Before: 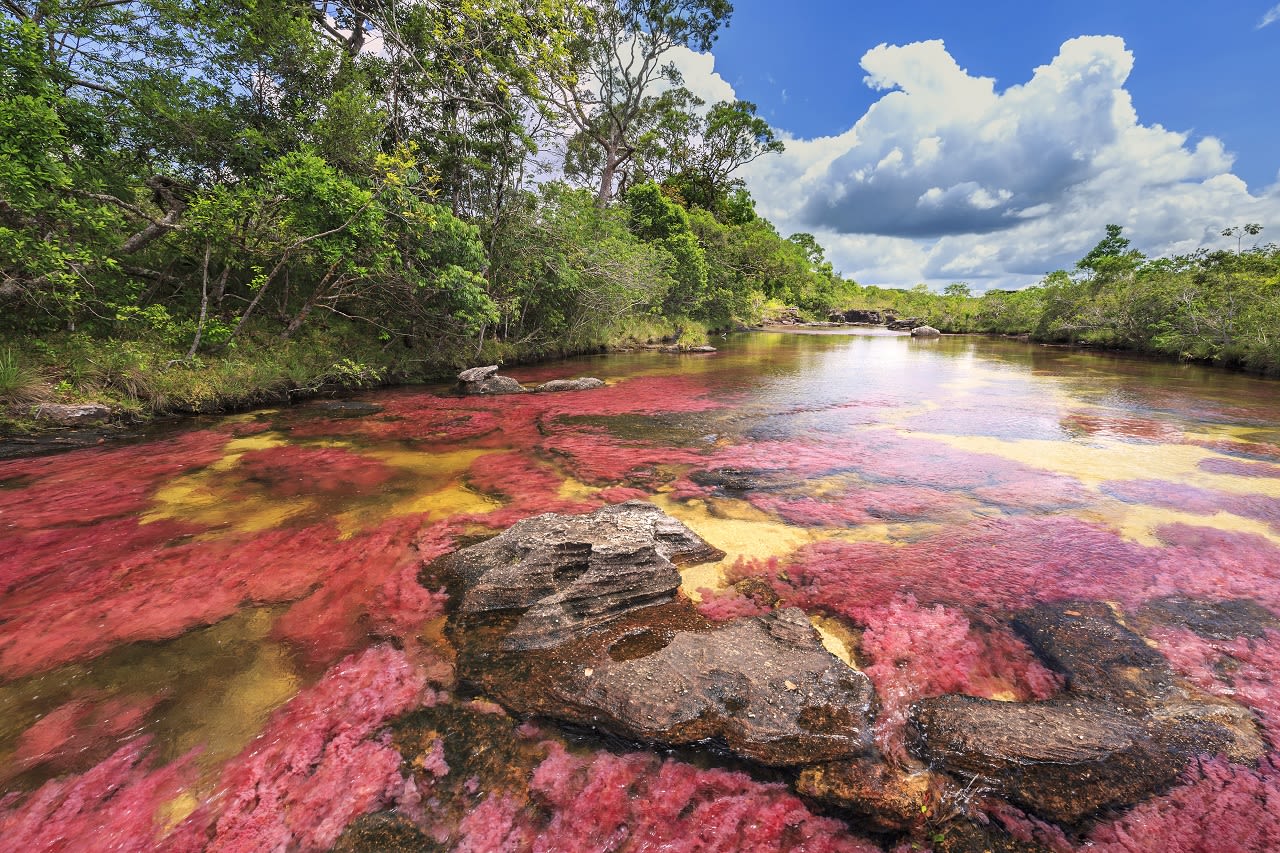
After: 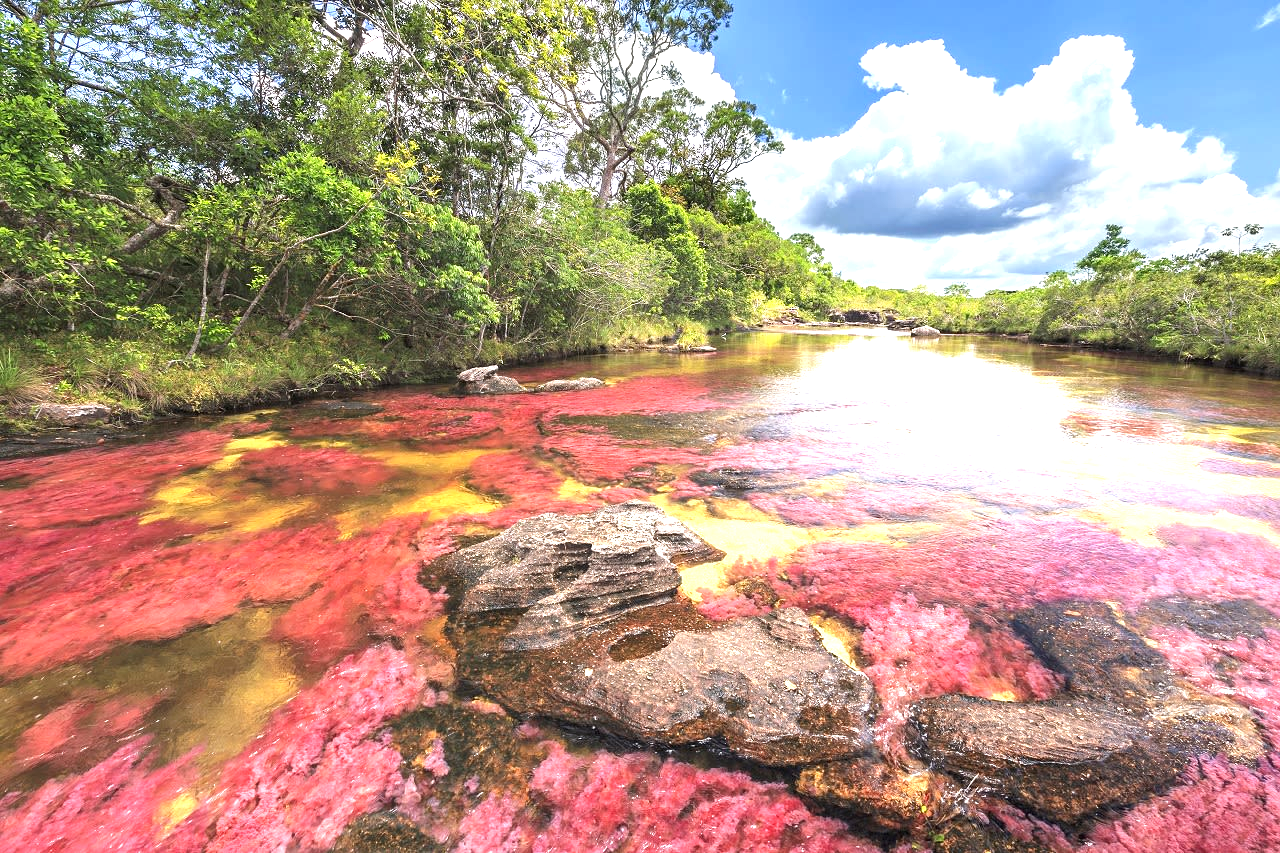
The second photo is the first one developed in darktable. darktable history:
tone equalizer: edges refinement/feathering 500, mask exposure compensation -1.57 EV, preserve details no
local contrast: mode bilateral grid, contrast 100, coarseness 100, detail 95%, midtone range 0.2
exposure: black level correction 0, exposure 1.107 EV, compensate highlight preservation false
